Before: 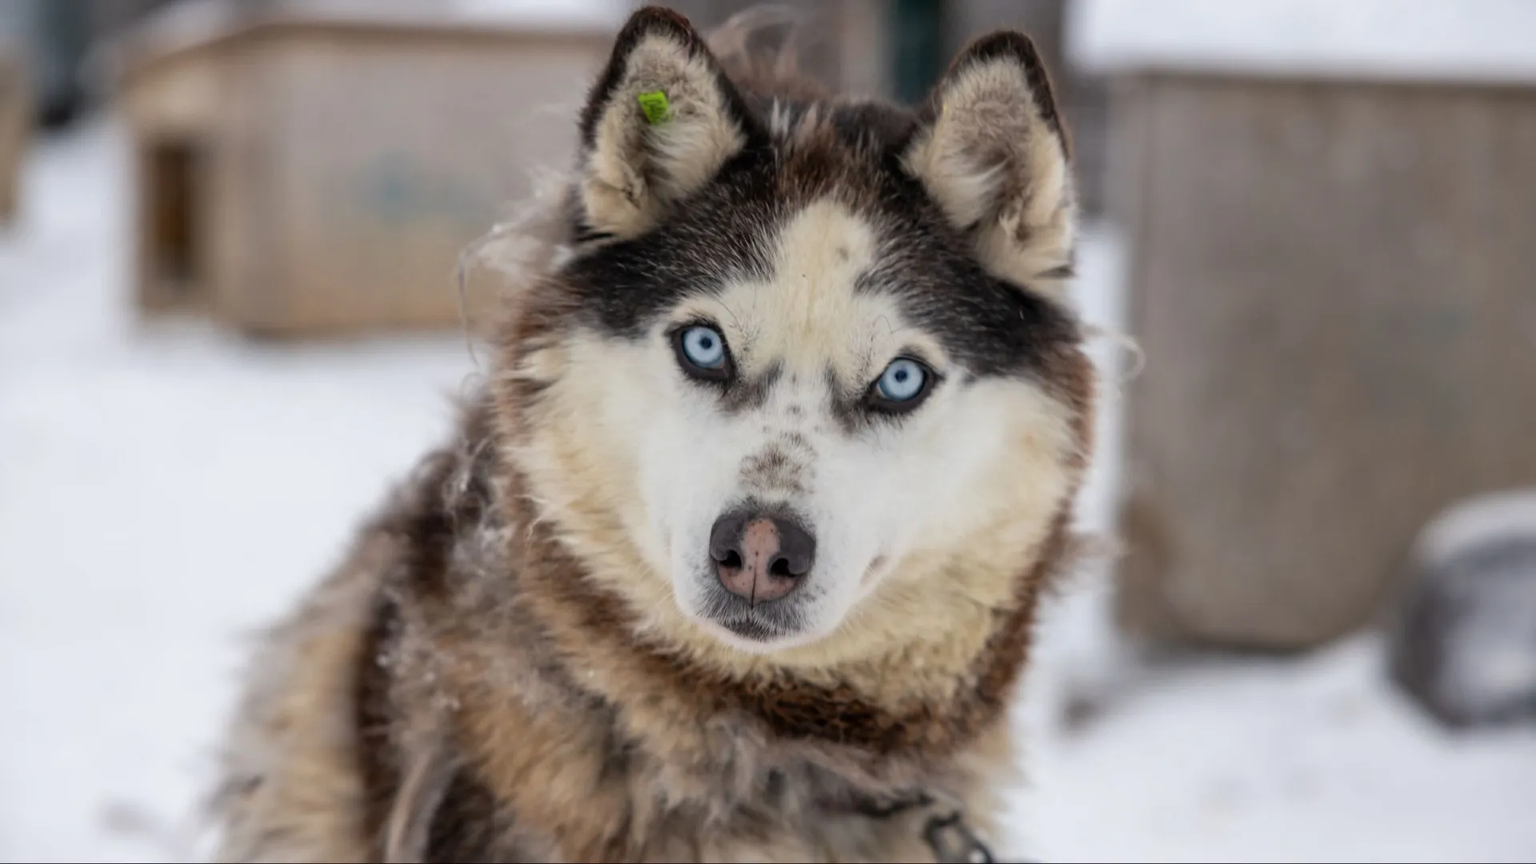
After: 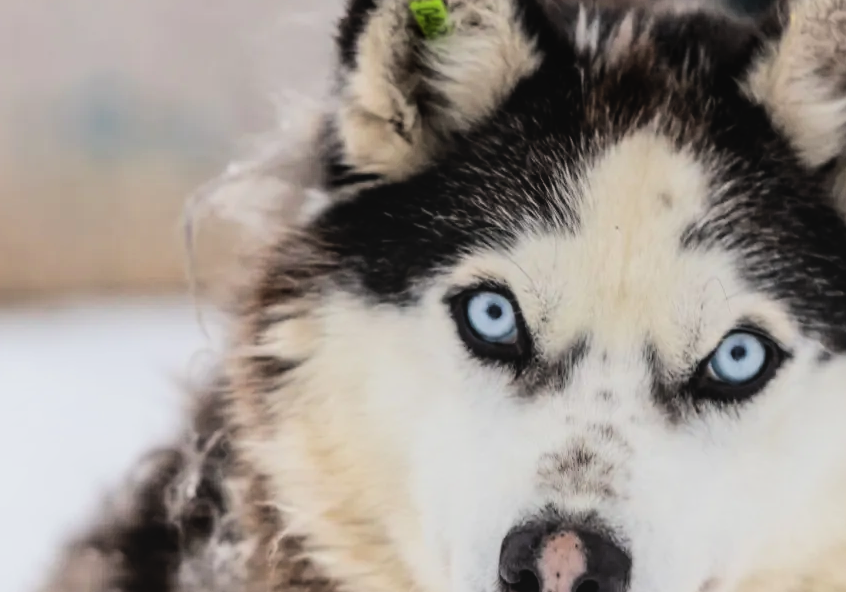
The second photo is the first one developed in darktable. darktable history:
filmic rgb: black relative exposure -7.65 EV, white relative exposure 4.56 EV, hardness 3.61, color science v6 (2022)
crop: left 20.248%, top 10.86%, right 35.675%, bottom 34.321%
local contrast: detail 110%
tone equalizer: -8 EV -1.08 EV, -7 EV -1.01 EV, -6 EV -0.867 EV, -5 EV -0.578 EV, -3 EV 0.578 EV, -2 EV 0.867 EV, -1 EV 1.01 EV, +0 EV 1.08 EV, edges refinement/feathering 500, mask exposure compensation -1.57 EV, preserve details no
haze removal: strength -0.1, adaptive false
